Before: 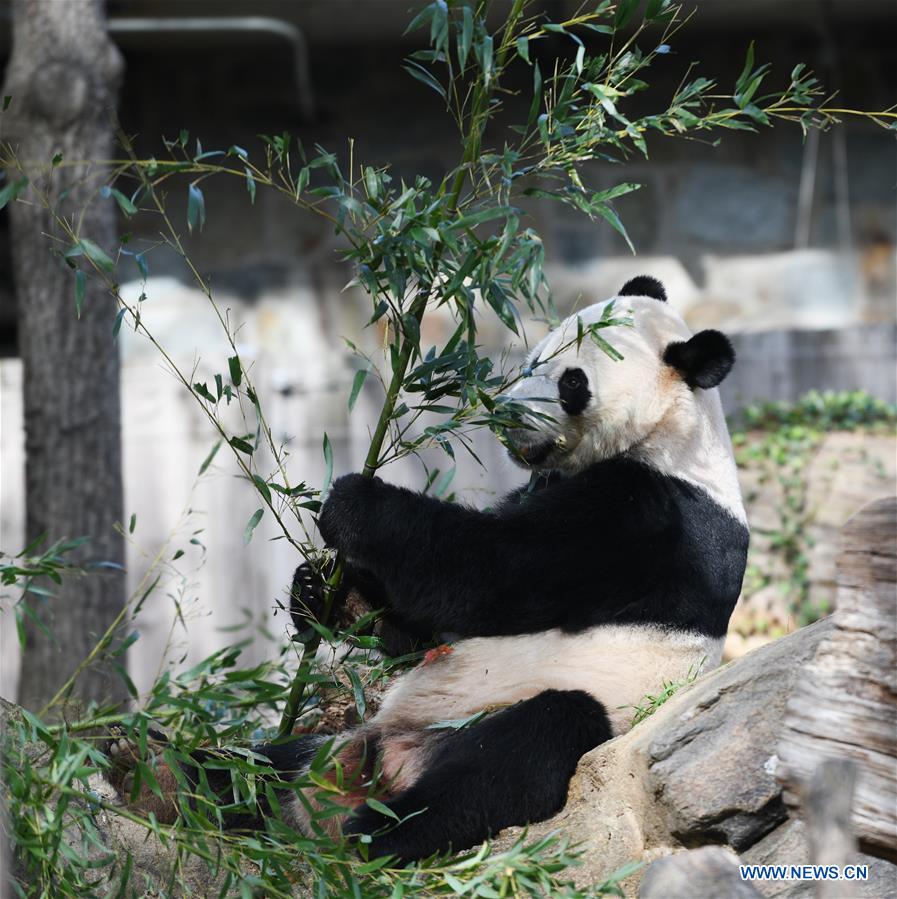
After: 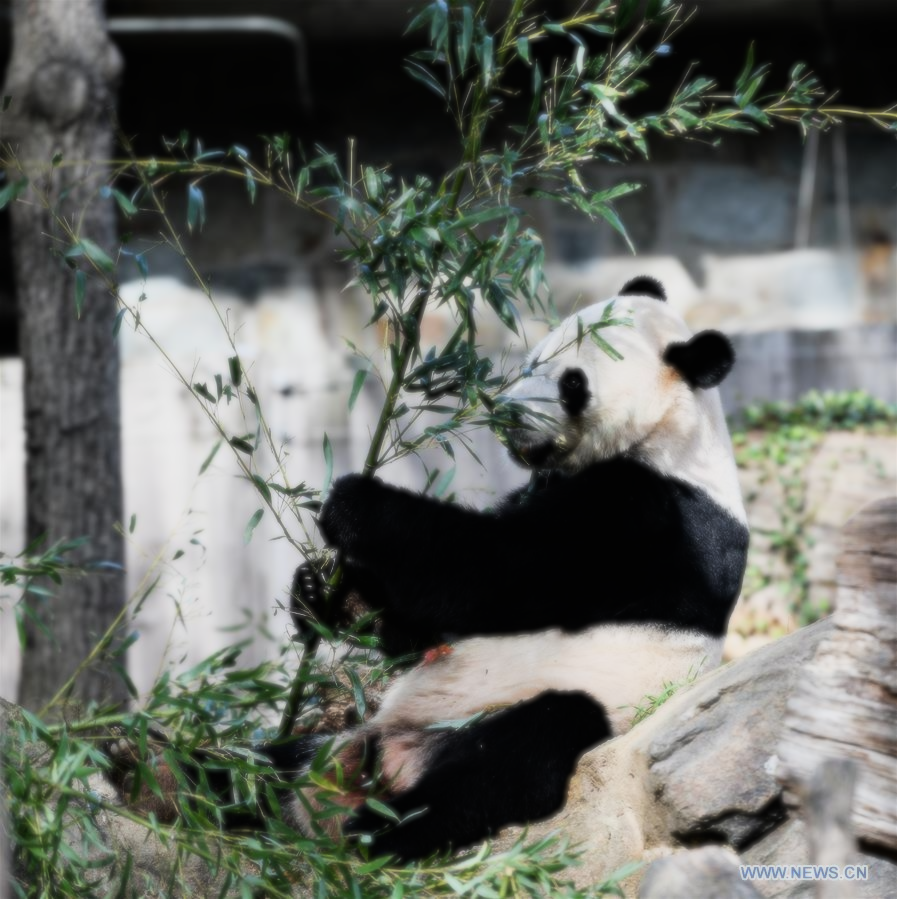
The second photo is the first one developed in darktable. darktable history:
filmic rgb: black relative exposure -11.88 EV, white relative exposure 5.43 EV, threshold 3 EV, hardness 4.49, latitude 50%, contrast 1.14, color science v5 (2021), contrast in shadows safe, contrast in highlights safe, enable highlight reconstruction true
soften: size 8.67%, mix 49%
